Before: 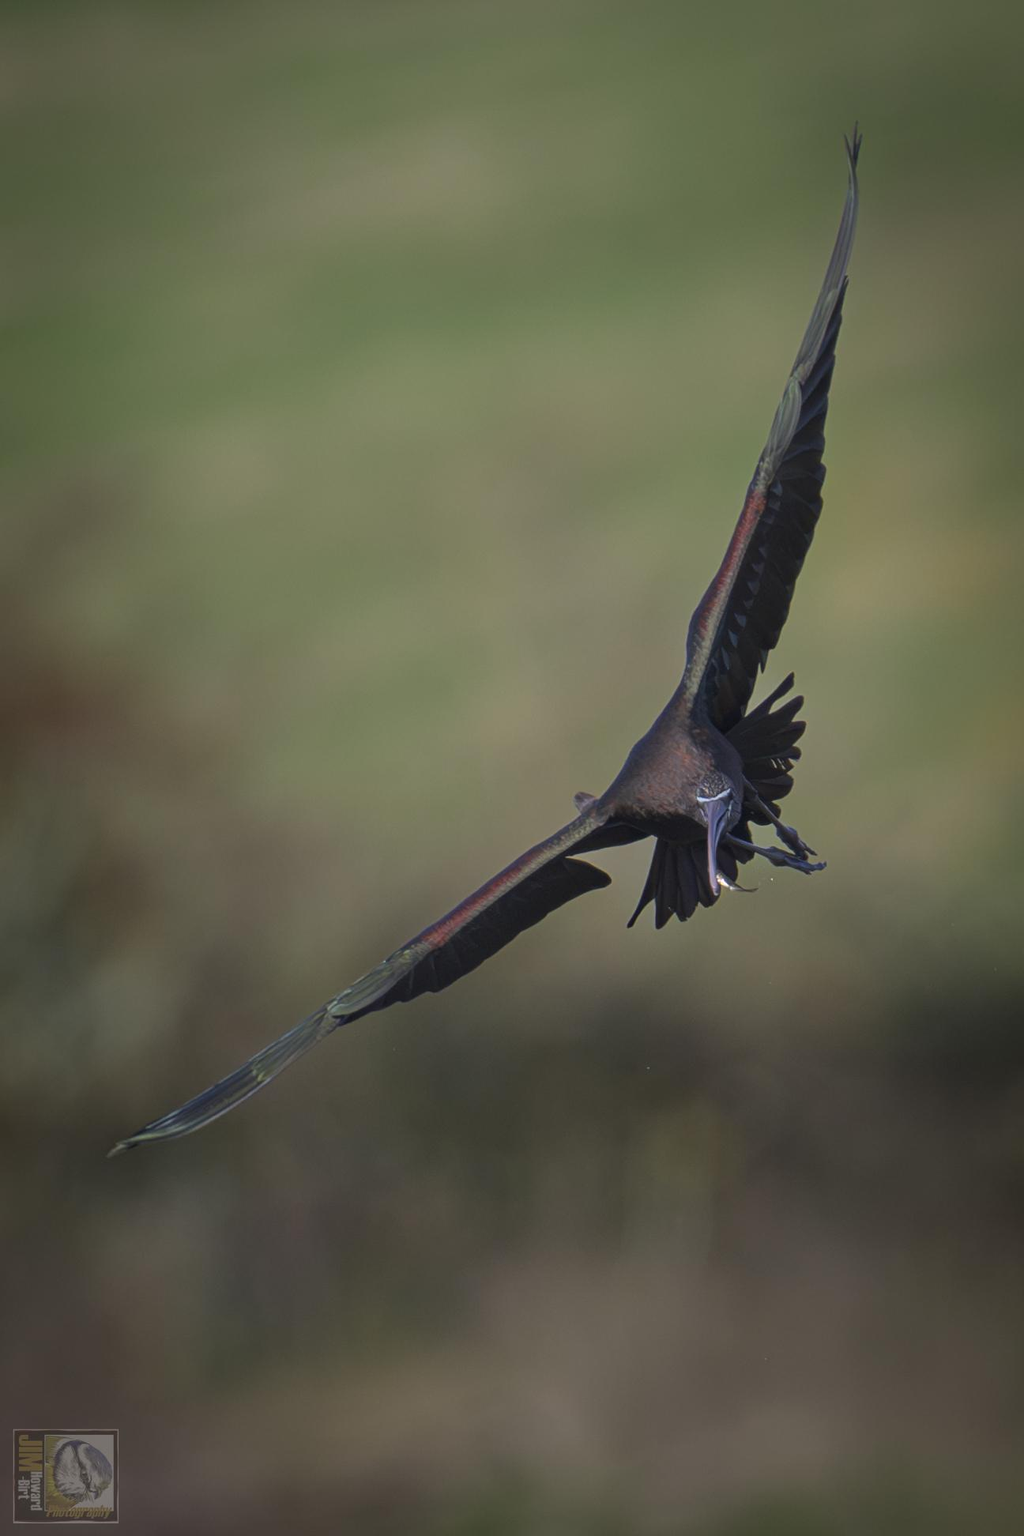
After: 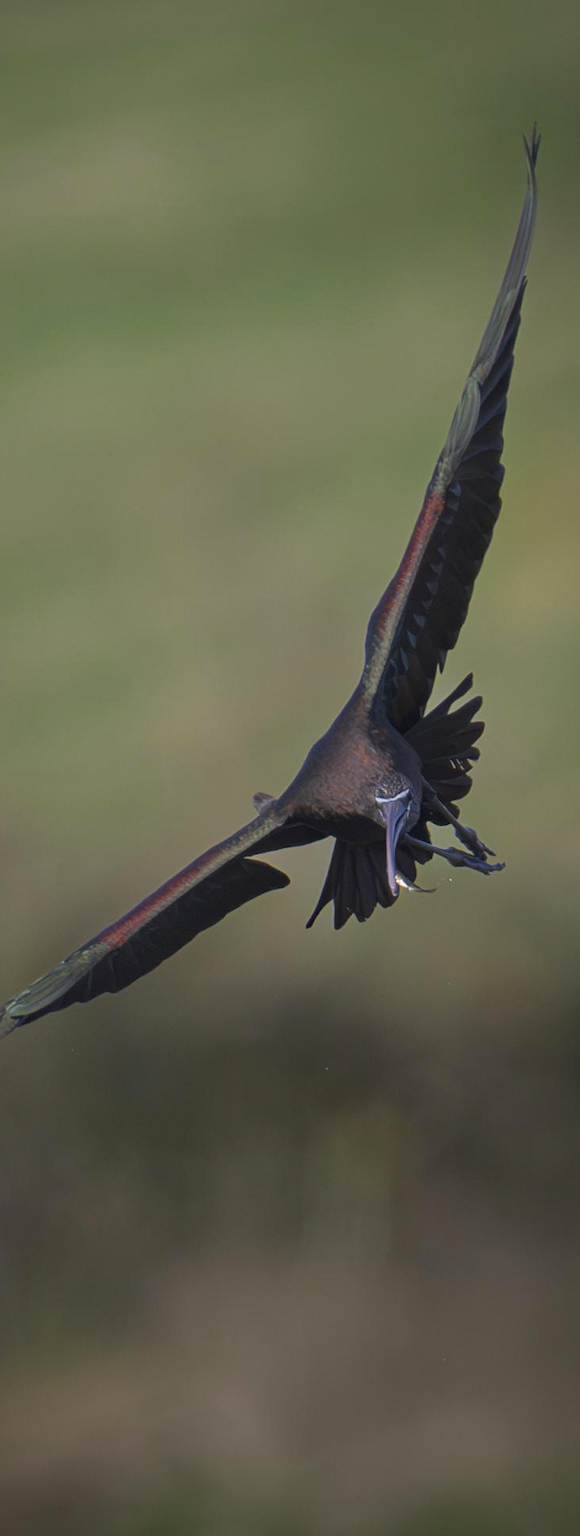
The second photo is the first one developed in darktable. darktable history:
crop: left 31.458%, top 0%, right 11.876%
color correction: saturation 1.1
